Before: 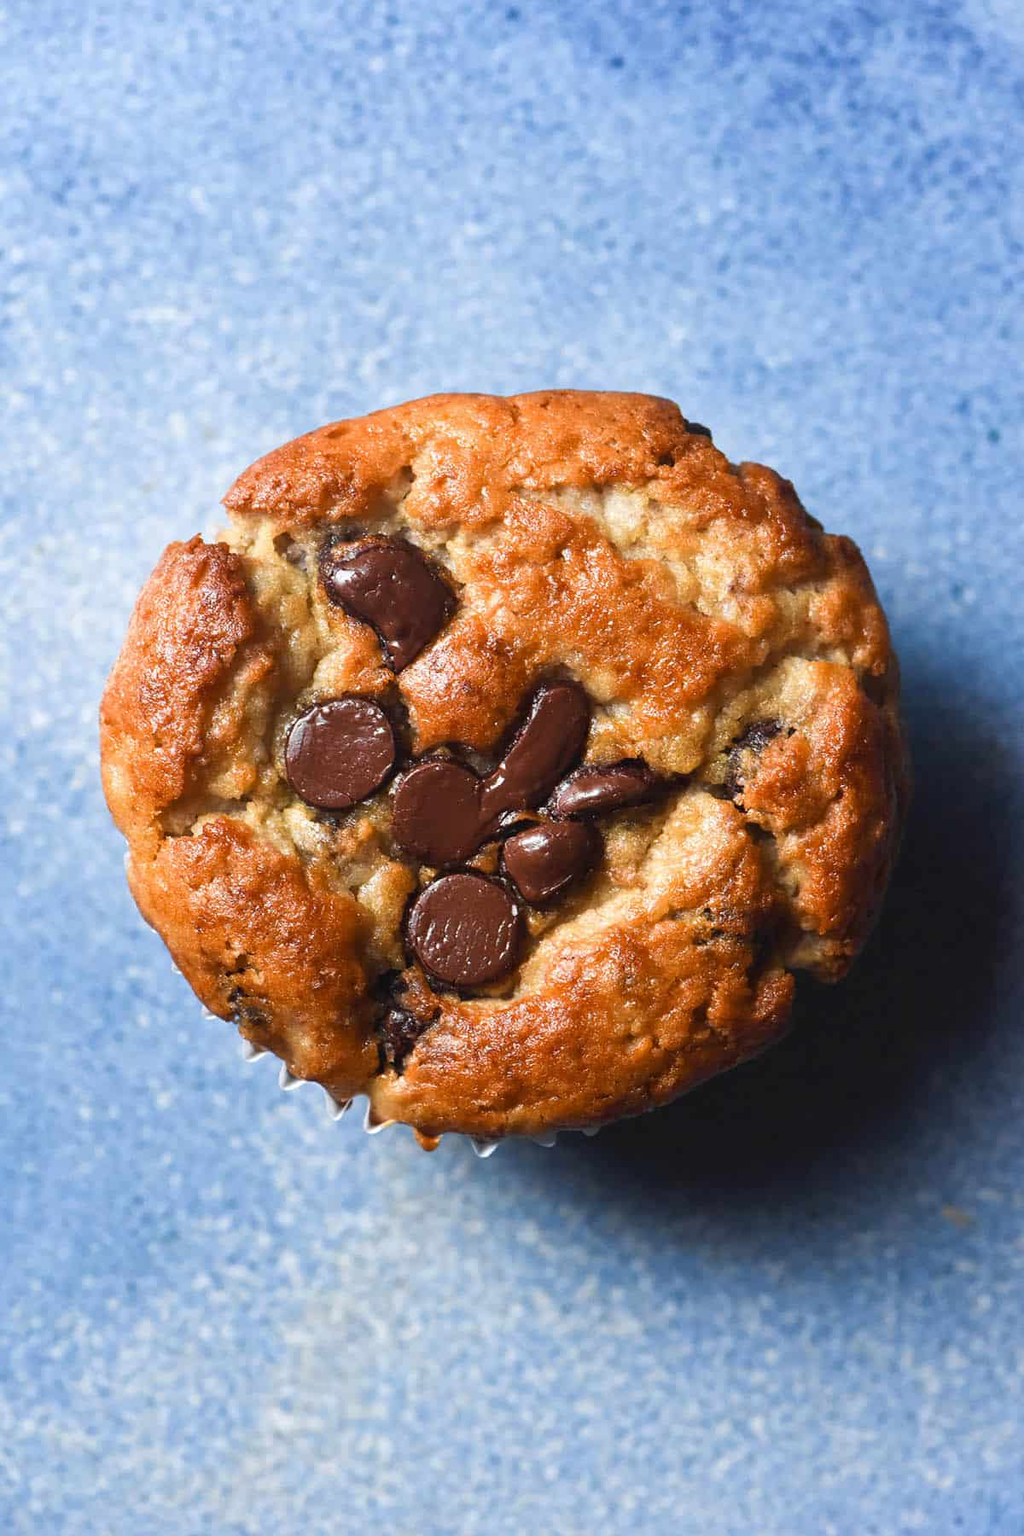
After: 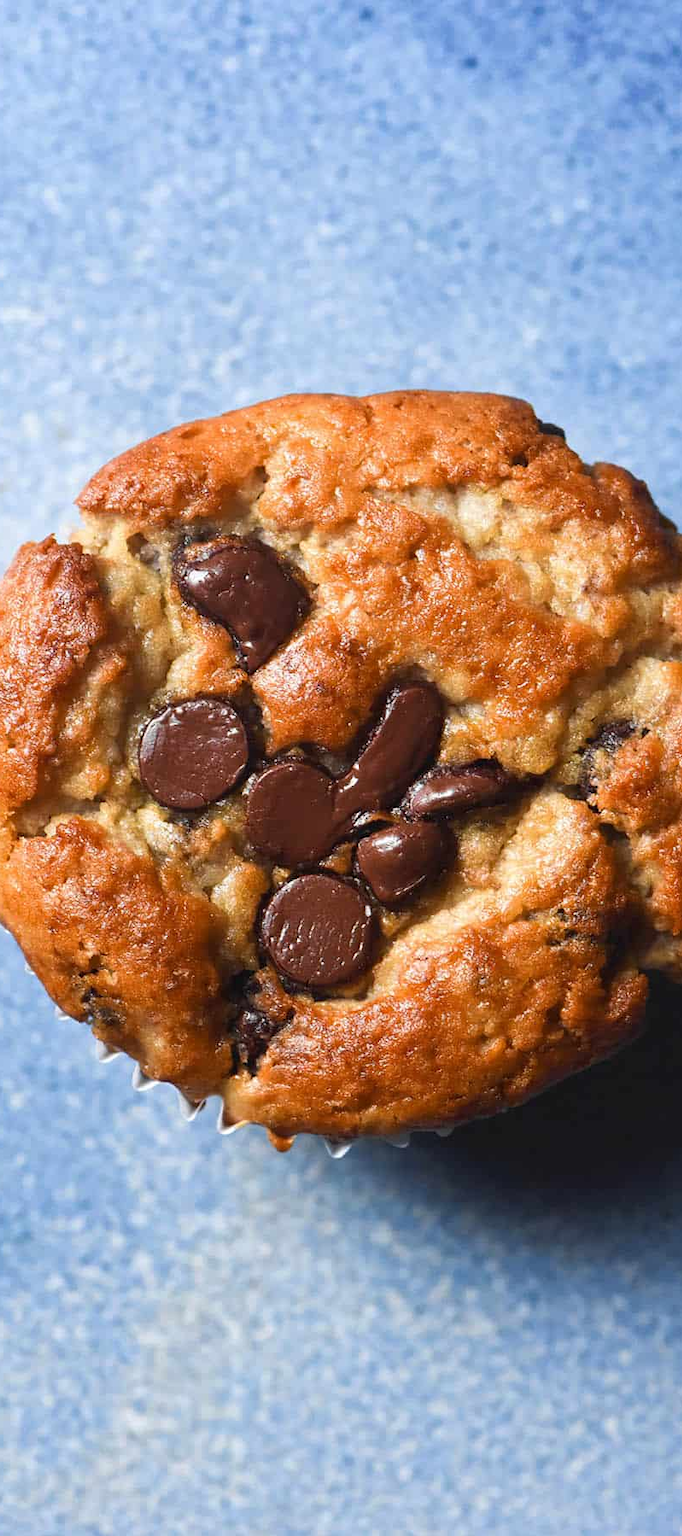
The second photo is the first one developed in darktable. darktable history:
crop and rotate: left 14.407%, right 18.965%
